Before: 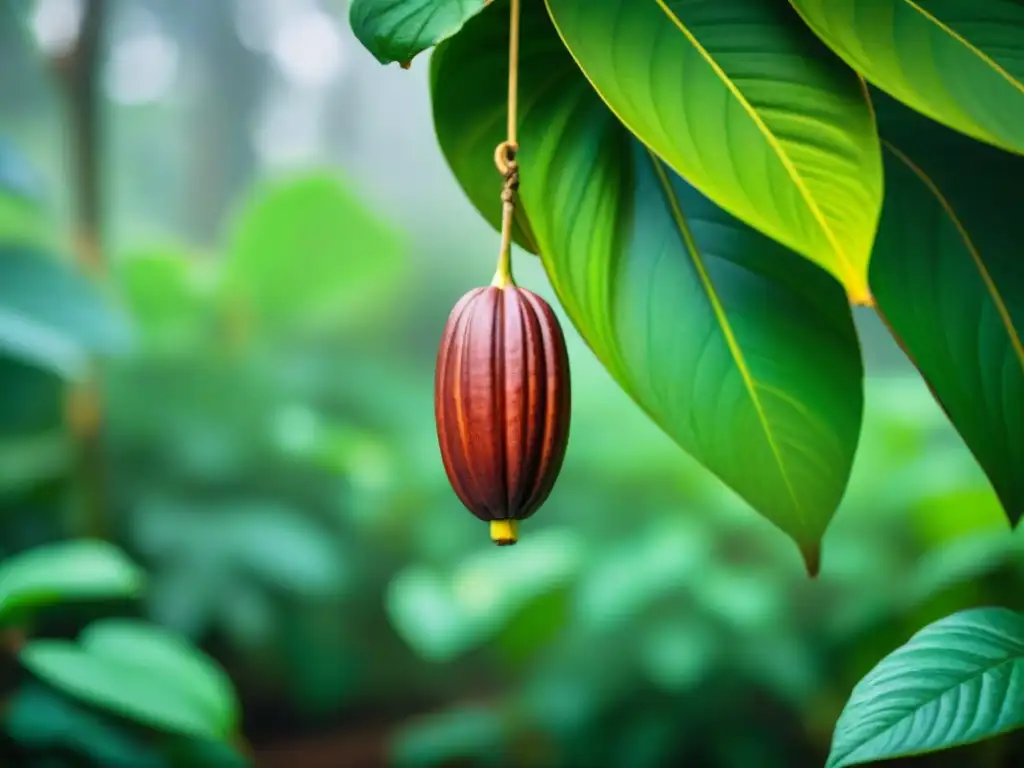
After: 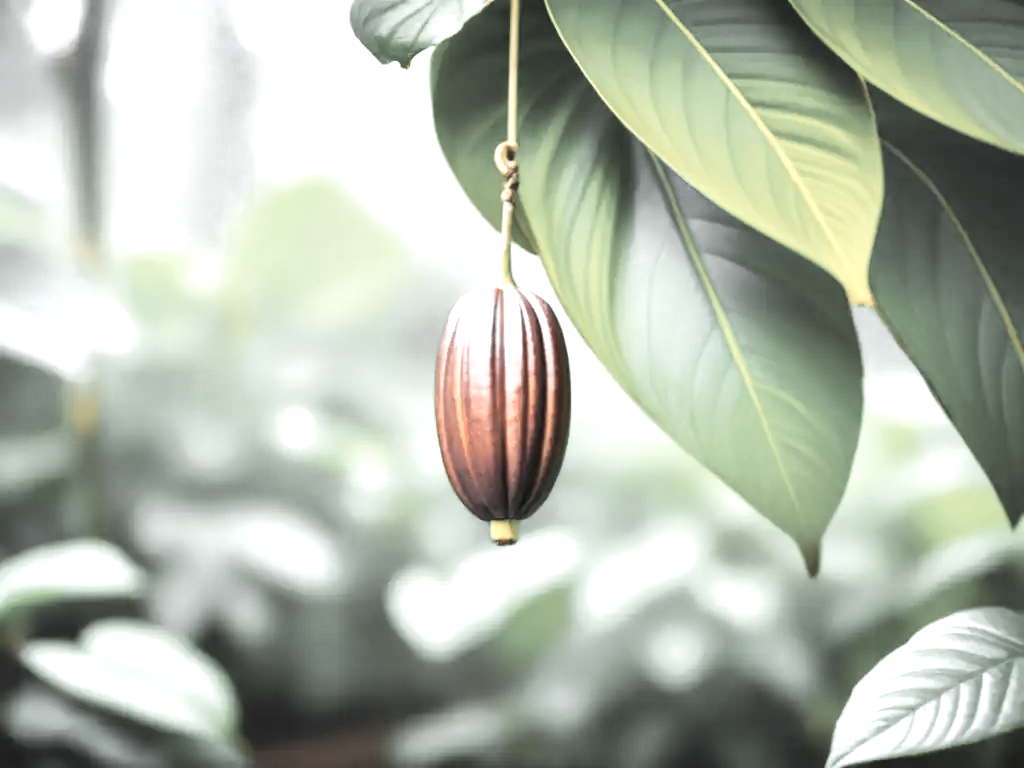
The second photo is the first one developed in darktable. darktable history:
exposure: black level correction 0, exposure 1.328 EV, compensate exposure bias true, compensate highlight preservation false
tone curve: curves: ch0 [(0, 0) (0.003, 0.024) (0.011, 0.029) (0.025, 0.044) (0.044, 0.072) (0.069, 0.104) (0.1, 0.131) (0.136, 0.159) (0.177, 0.191) (0.224, 0.245) (0.277, 0.298) (0.335, 0.354) (0.399, 0.428) (0.468, 0.503) (0.543, 0.596) (0.623, 0.684) (0.709, 0.781) (0.801, 0.843) (0.898, 0.946) (1, 1)], preserve colors none
color zones: curves: ch0 [(0, 0.613) (0.01, 0.613) (0.245, 0.448) (0.498, 0.529) (0.642, 0.665) (0.879, 0.777) (0.99, 0.613)]; ch1 [(0, 0.035) (0.121, 0.189) (0.259, 0.197) (0.415, 0.061) (0.589, 0.022) (0.732, 0.022) (0.857, 0.026) (0.991, 0.053)]
